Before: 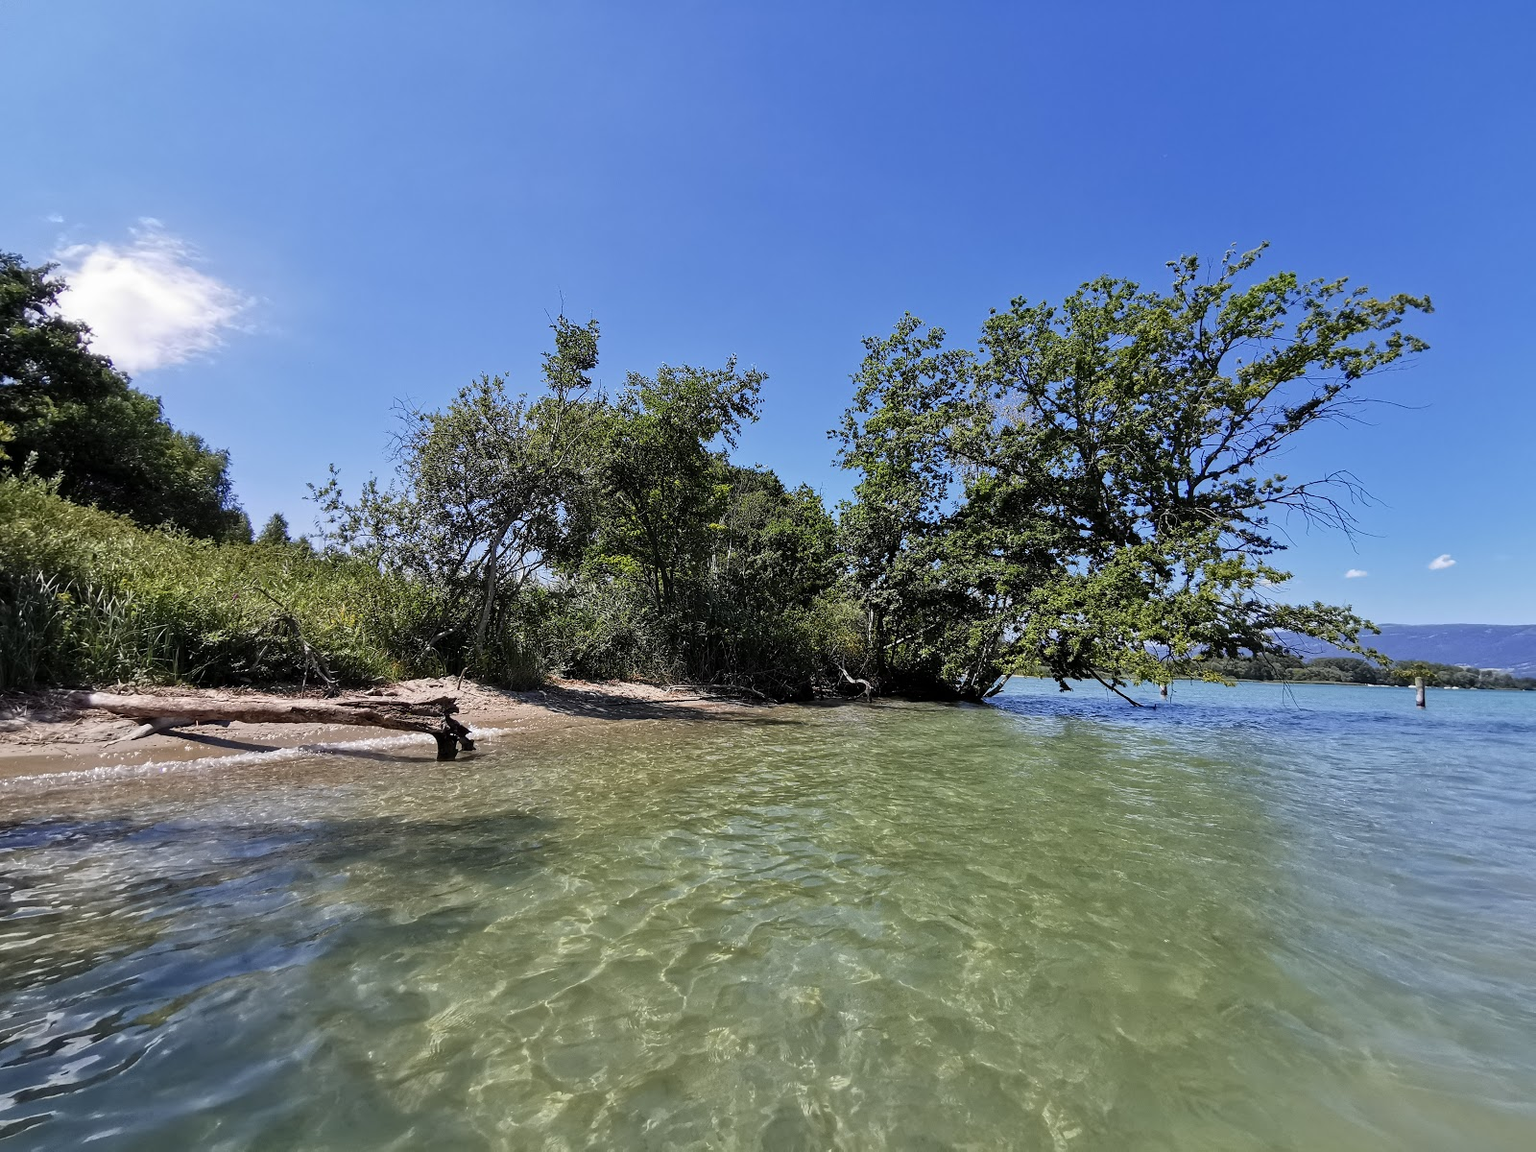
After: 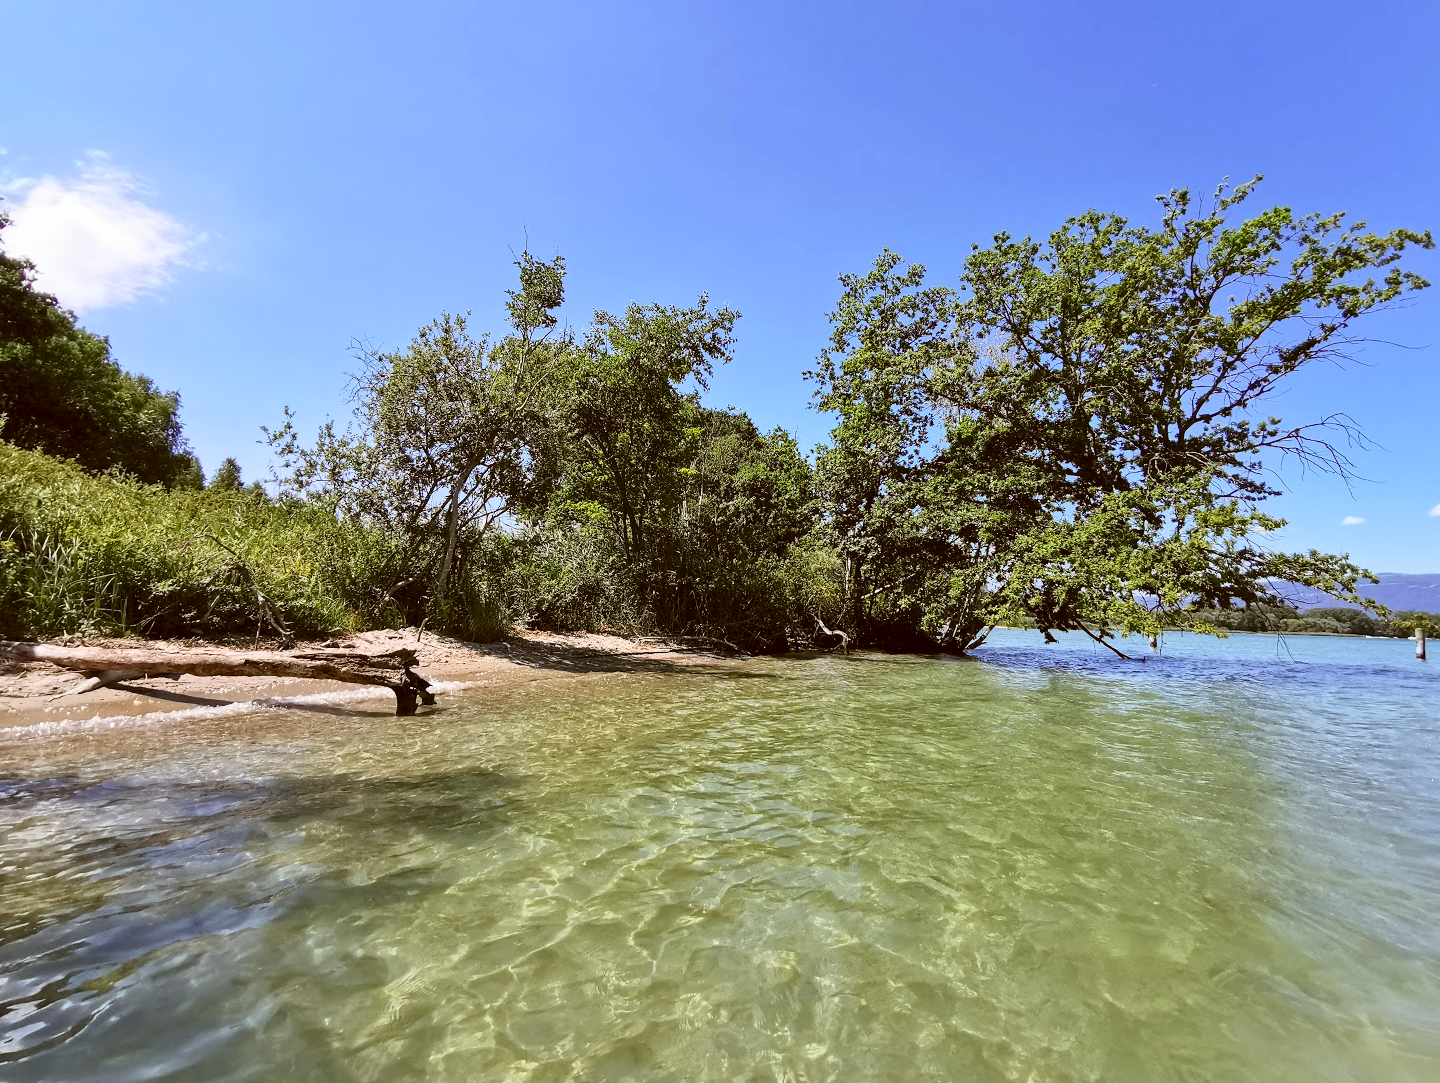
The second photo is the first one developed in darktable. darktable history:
tone equalizer: on, module defaults
color correction: highlights a* -0.492, highlights b* 0.174, shadows a* 4.48, shadows b* 20.09
crop: left 3.749%, top 6.424%, right 6.239%, bottom 3.321%
contrast brightness saturation: contrast 0.199, brightness 0.155, saturation 0.229
